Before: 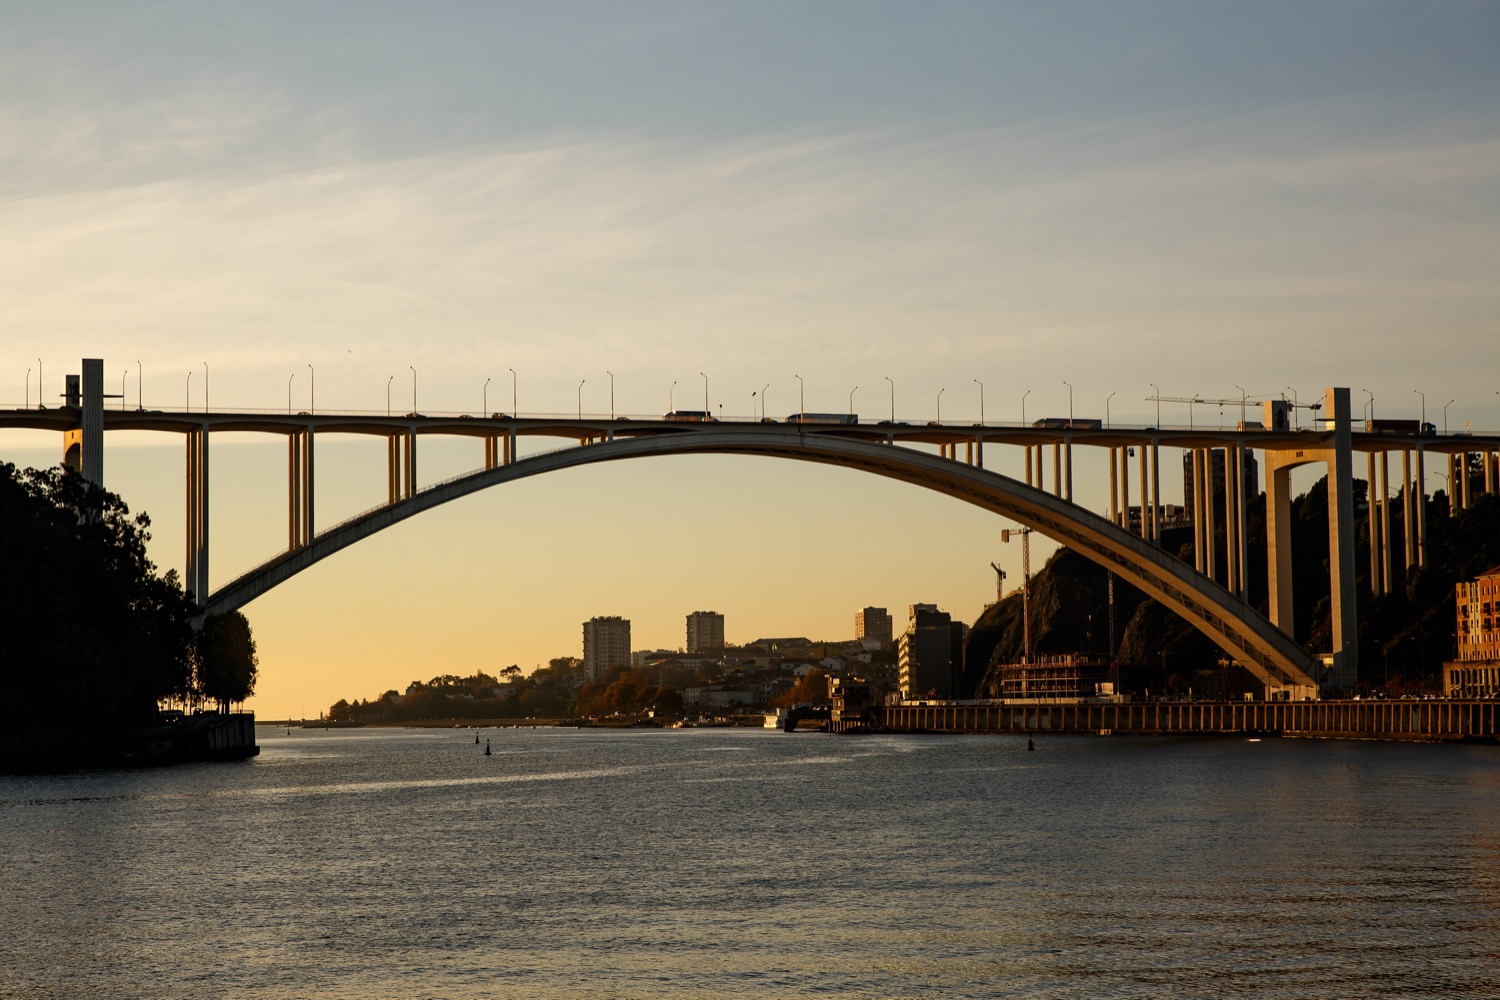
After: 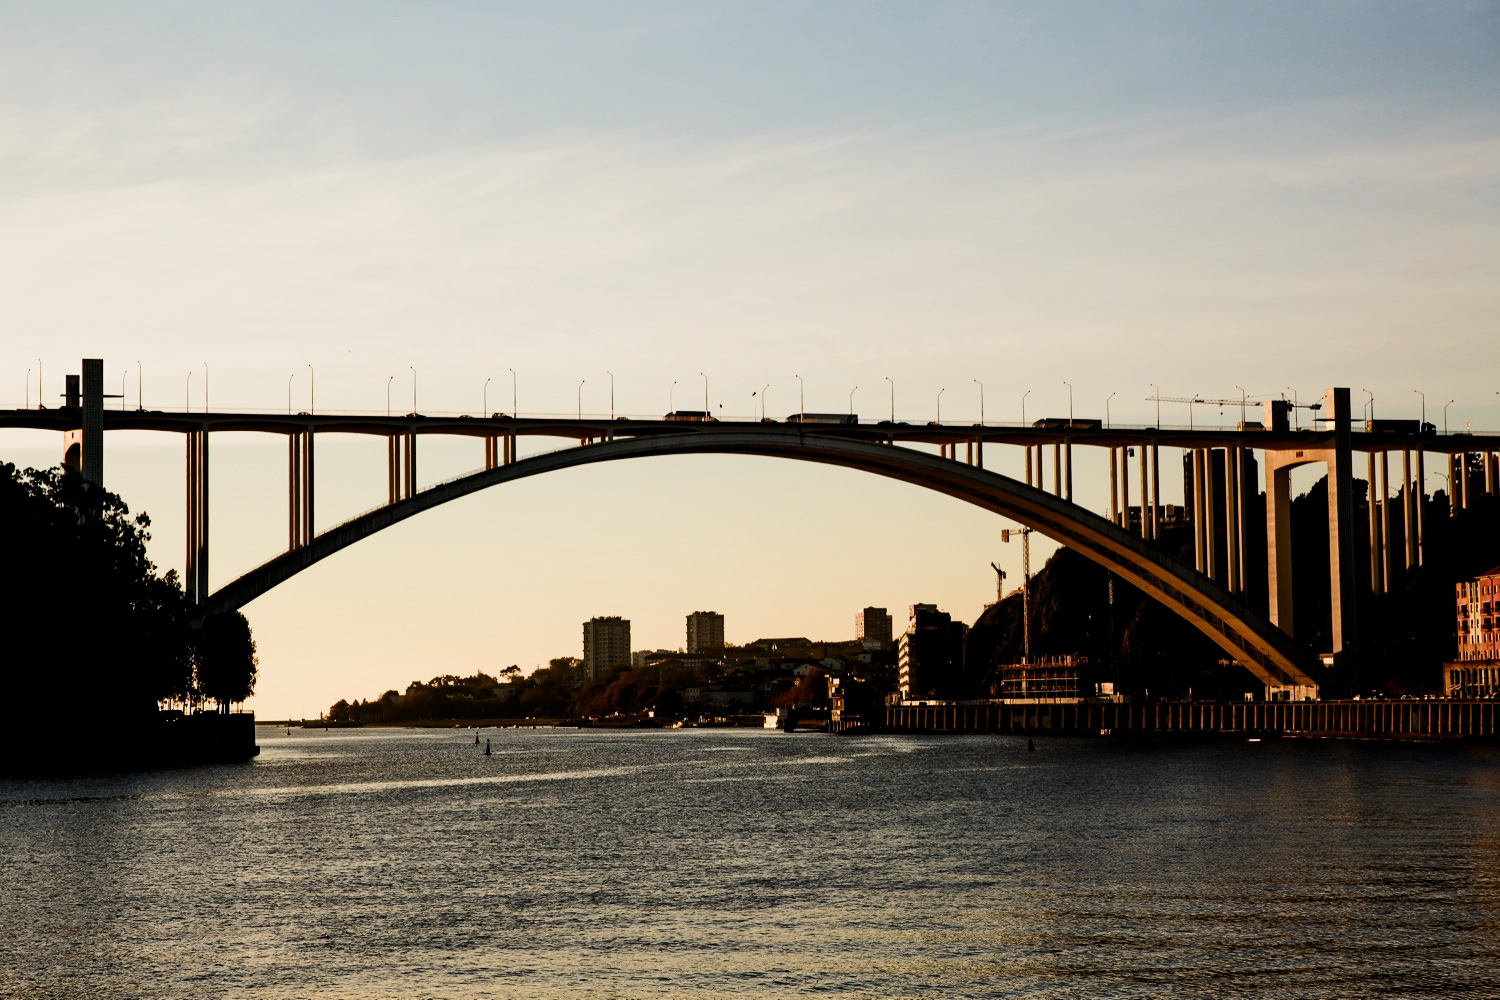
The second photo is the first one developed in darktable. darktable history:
contrast brightness saturation: contrast 0.195, brightness -0.106, saturation 0.104
exposure: black level correction 0, exposure 0.7 EV, compensate highlight preservation false
filmic rgb: black relative exposure -5.1 EV, white relative exposure 3.96 EV, hardness 2.89, contrast 1.199, color science v5 (2021), contrast in shadows safe, contrast in highlights safe
